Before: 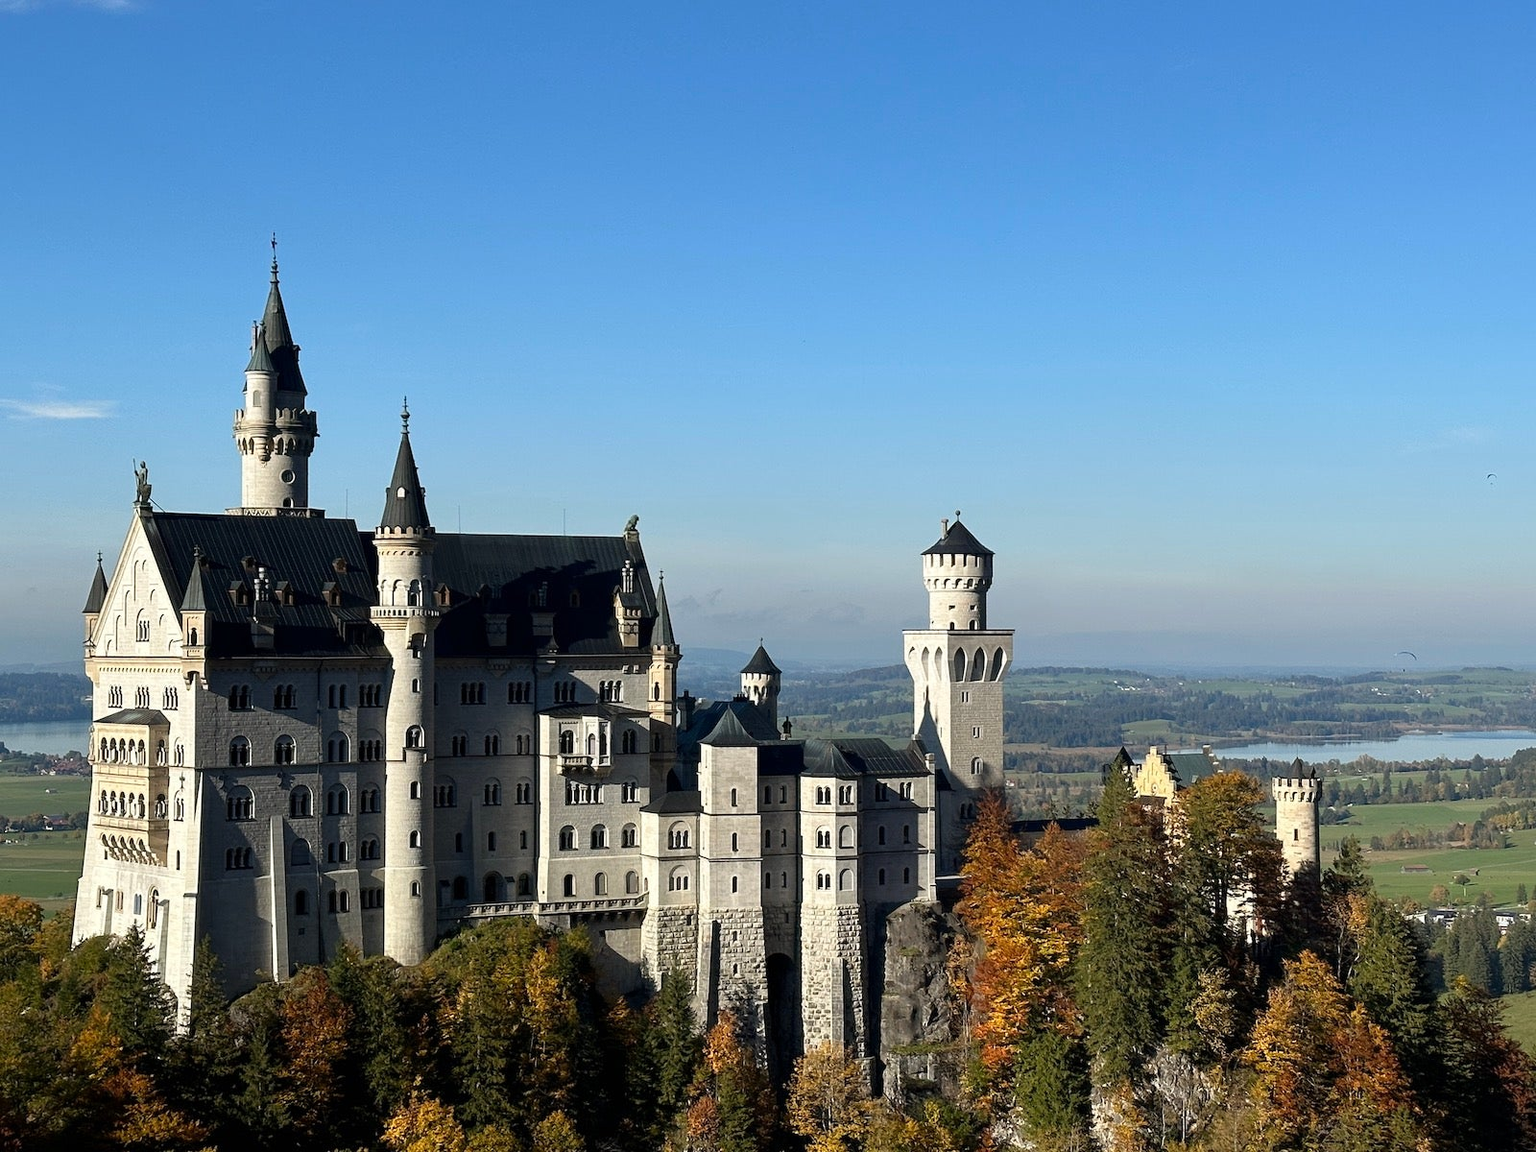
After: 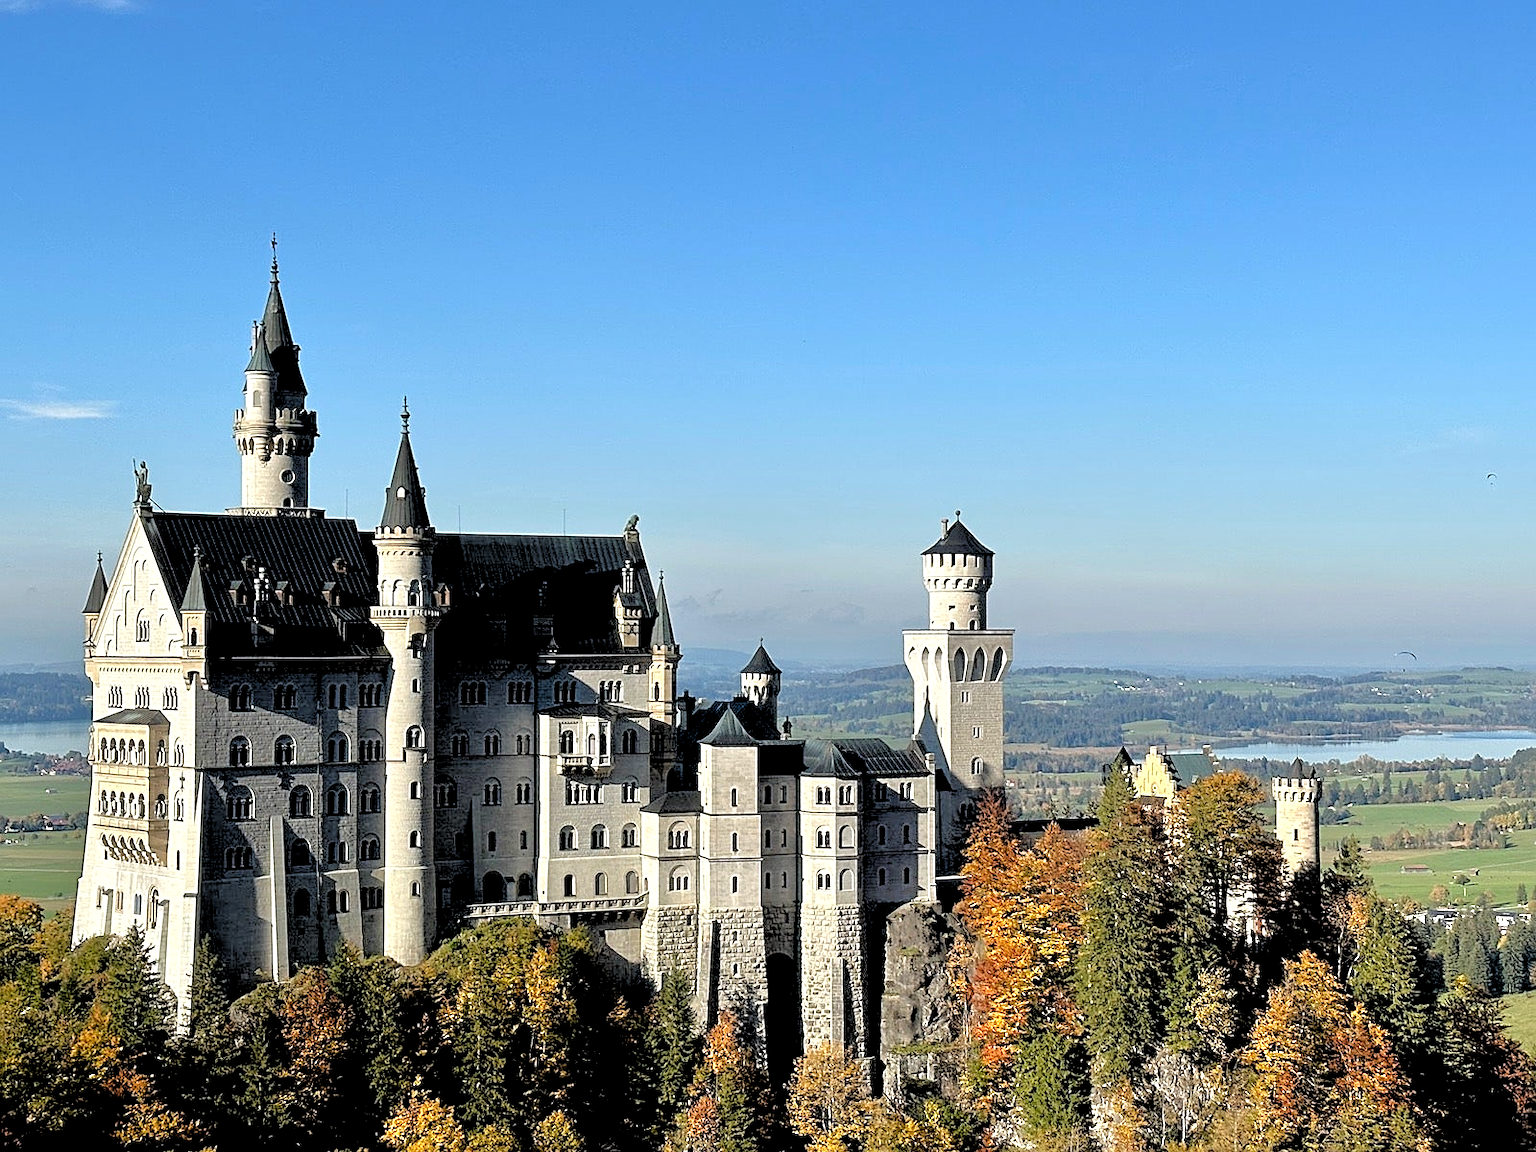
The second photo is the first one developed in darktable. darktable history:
sharpen: on, module defaults
tone equalizer: -7 EV 0.15 EV, -6 EV 0.6 EV, -5 EV 1.15 EV, -4 EV 1.33 EV, -3 EV 1.15 EV, -2 EV 0.6 EV, -1 EV 0.15 EV, mask exposure compensation -0.5 EV
rgb levels: levels [[0.029, 0.461, 0.922], [0, 0.5, 1], [0, 0.5, 1]]
